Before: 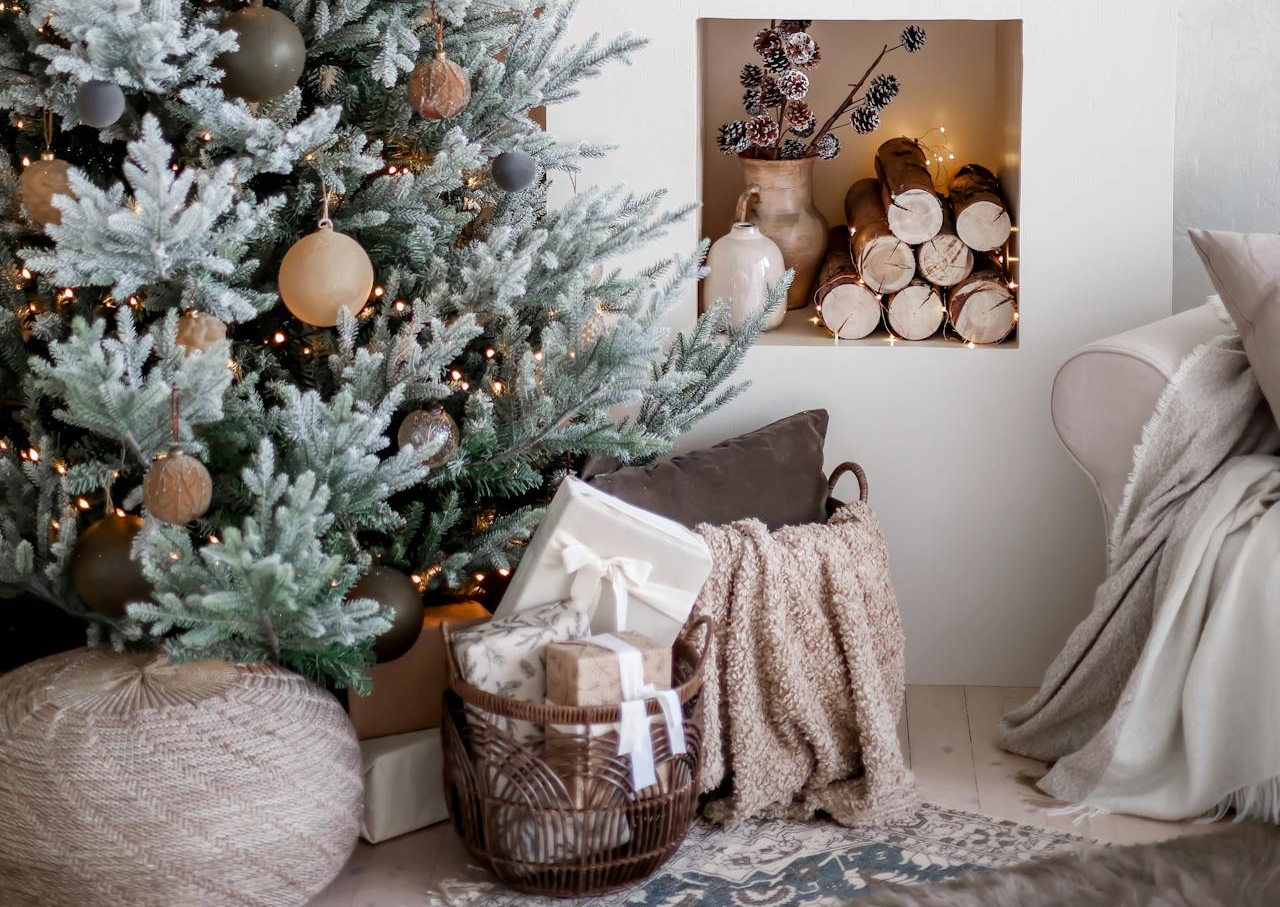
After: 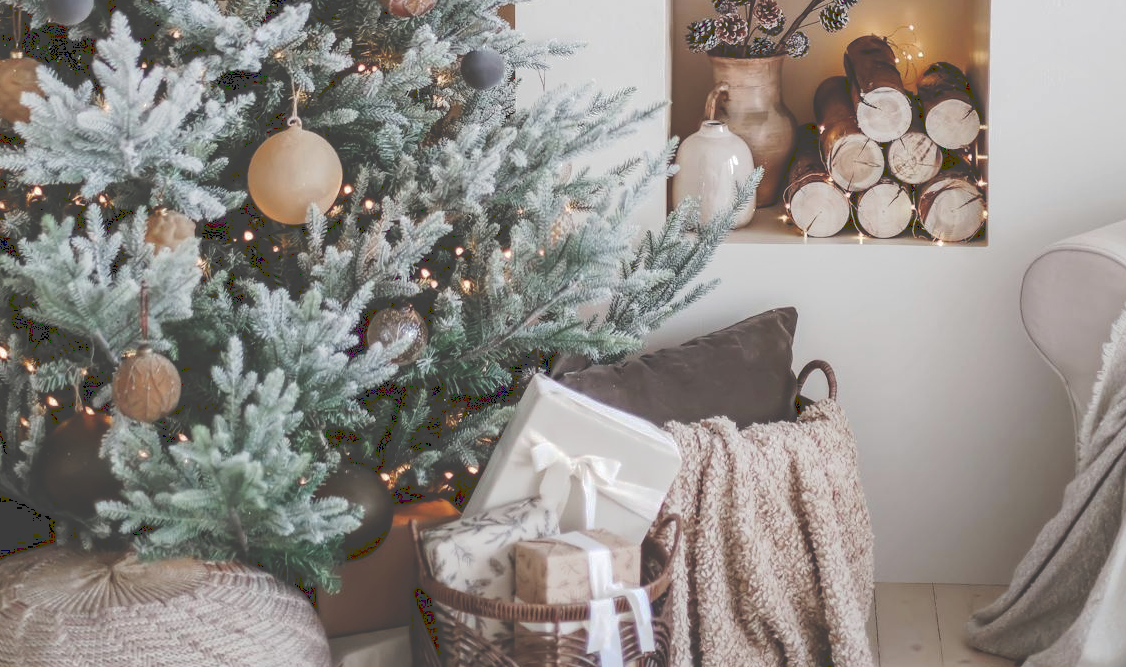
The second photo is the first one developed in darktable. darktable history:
crop and rotate: left 2.425%, top 11.305%, right 9.6%, bottom 15.08%
local contrast: highlights 100%, shadows 100%, detail 120%, midtone range 0.2
tone curve: curves: ch0 [(0, 0) (0.003, 0.264) (0.011, 0.264) (0.025, 0.265) (0.044, 0.269) (0.069, 0.273) (0.1, 0.28) (0.136, 0.292) (0.177, 0.309) (0.224, 0.336) (0.277, 0.371) (0.335, 0.412) (0.399, 0.469) (0.468, 0.533) (0.543, 0.595) (0.623, 0.66) (0.709, 0.73) (0.801, 0.8) (0.898, 0.854) (1, 1)], preserve colors none
